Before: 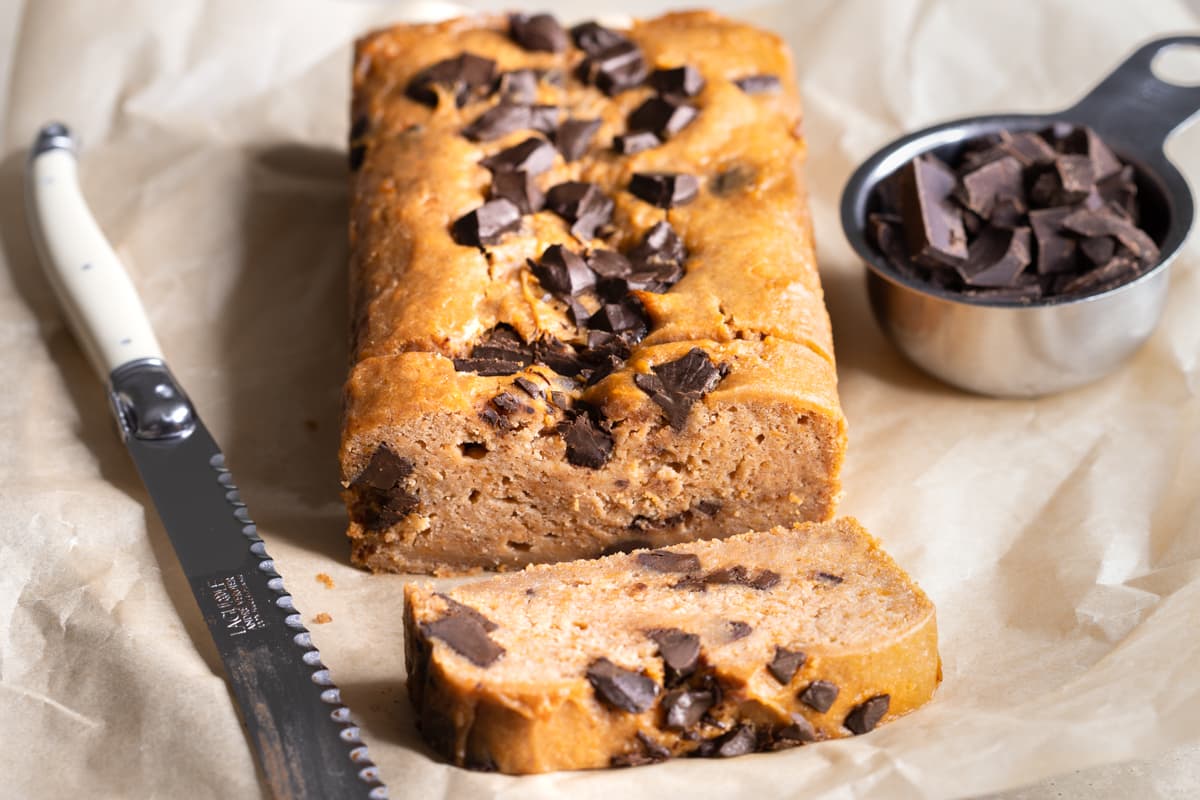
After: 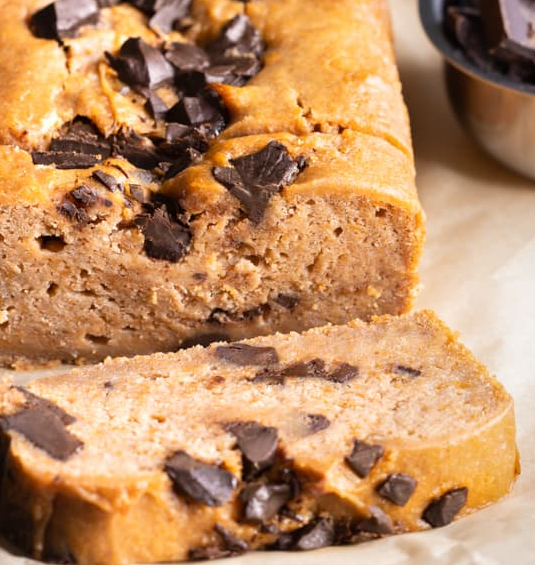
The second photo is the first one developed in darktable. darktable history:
crop: left 35.238%, top 25.937%, right 20.097%, bottom 3.378%
